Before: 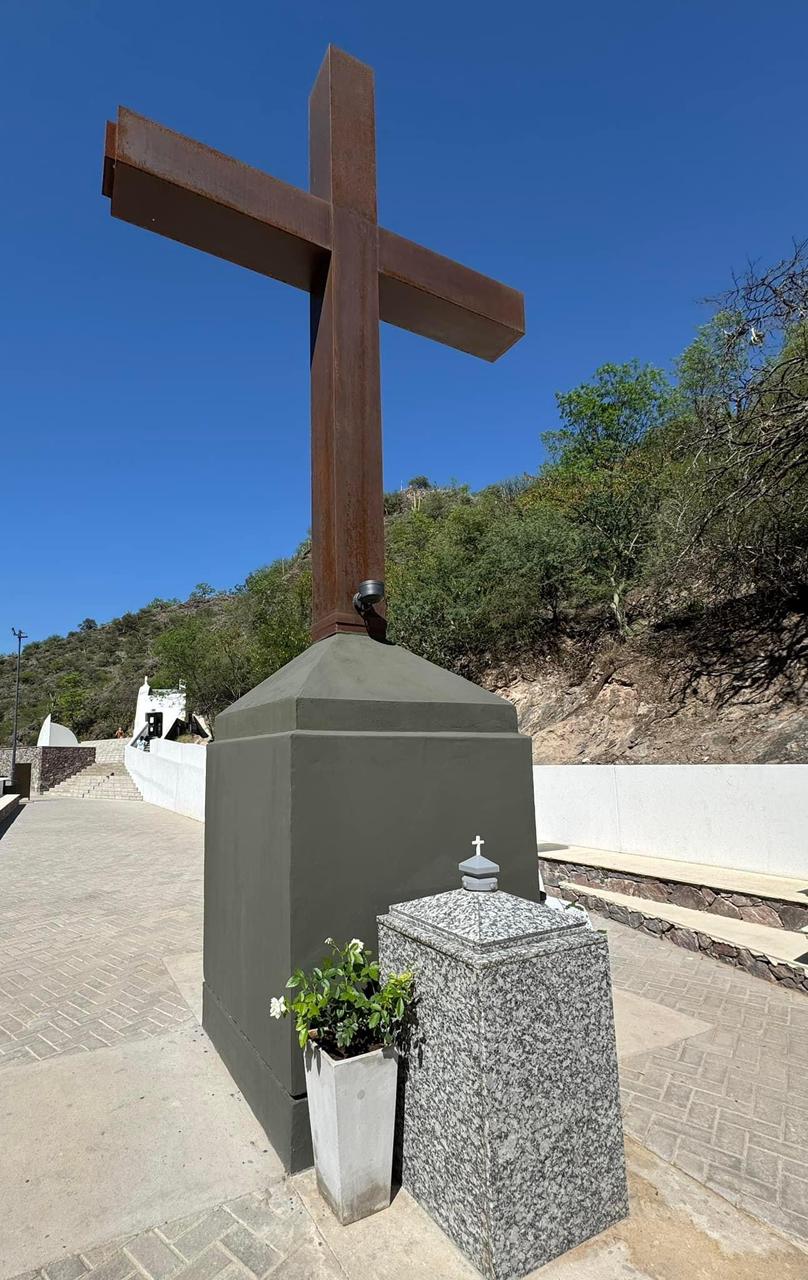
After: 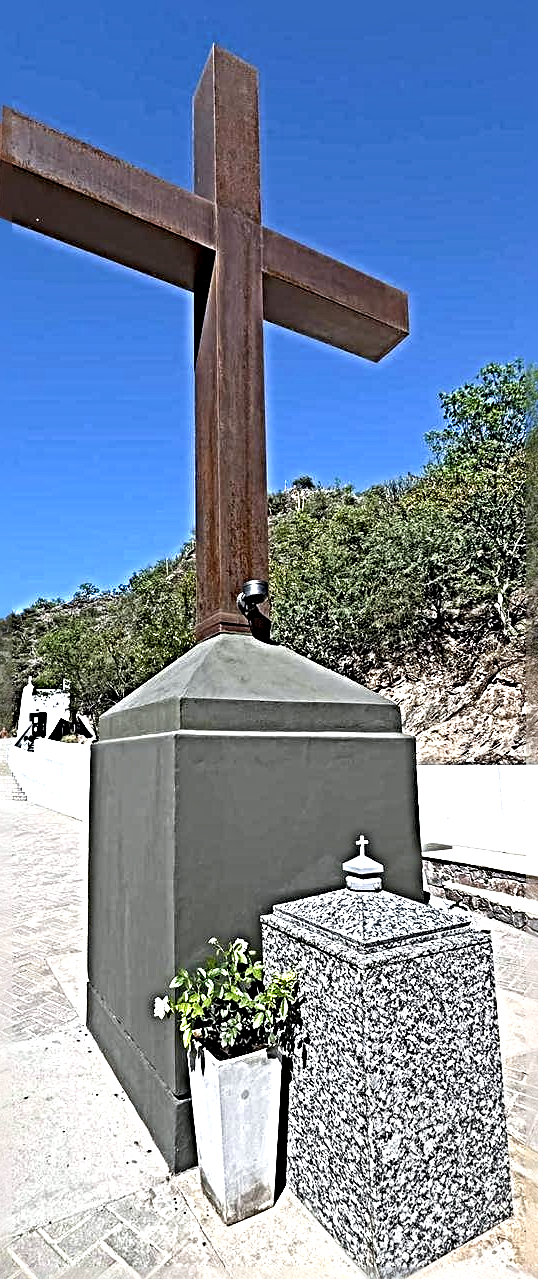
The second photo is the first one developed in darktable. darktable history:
crop and rotate: left 14.436%, right 18.898%
sharpen: radius 6.3, amount 1.8, threshold 0
white balance: red 0.984, blue 1.059
exposure: exposure 0.648 EV, compensate highlight preservation false
